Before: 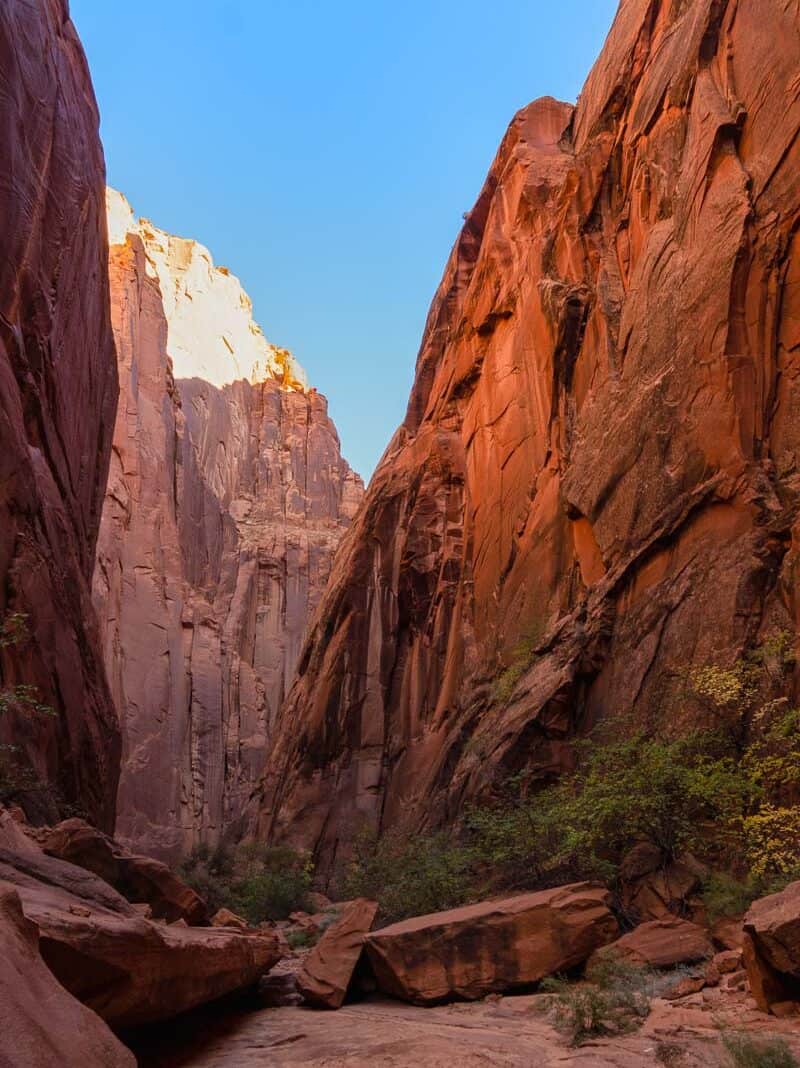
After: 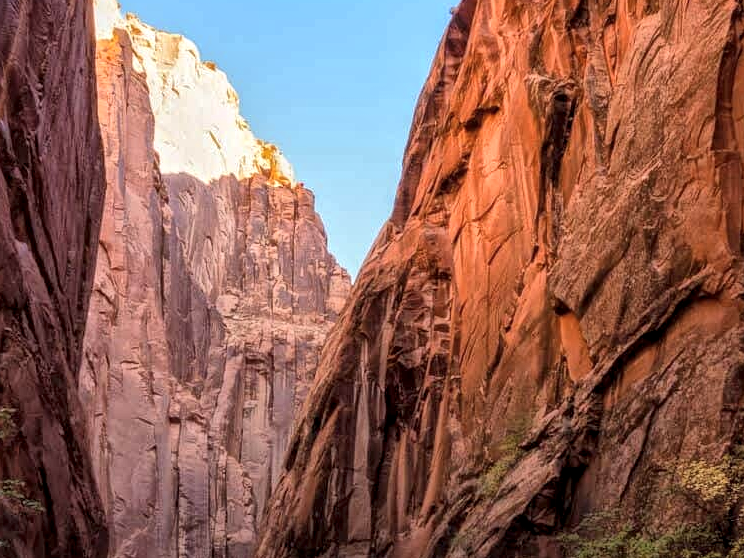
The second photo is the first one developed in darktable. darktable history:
crop: left 1.744%, top 19.225%, right 5.069%, bottom 28.357%
global tonemap: drago (1, 100), detail 1
tone equalizer: on, module defaults
local contrast: detail 130%
